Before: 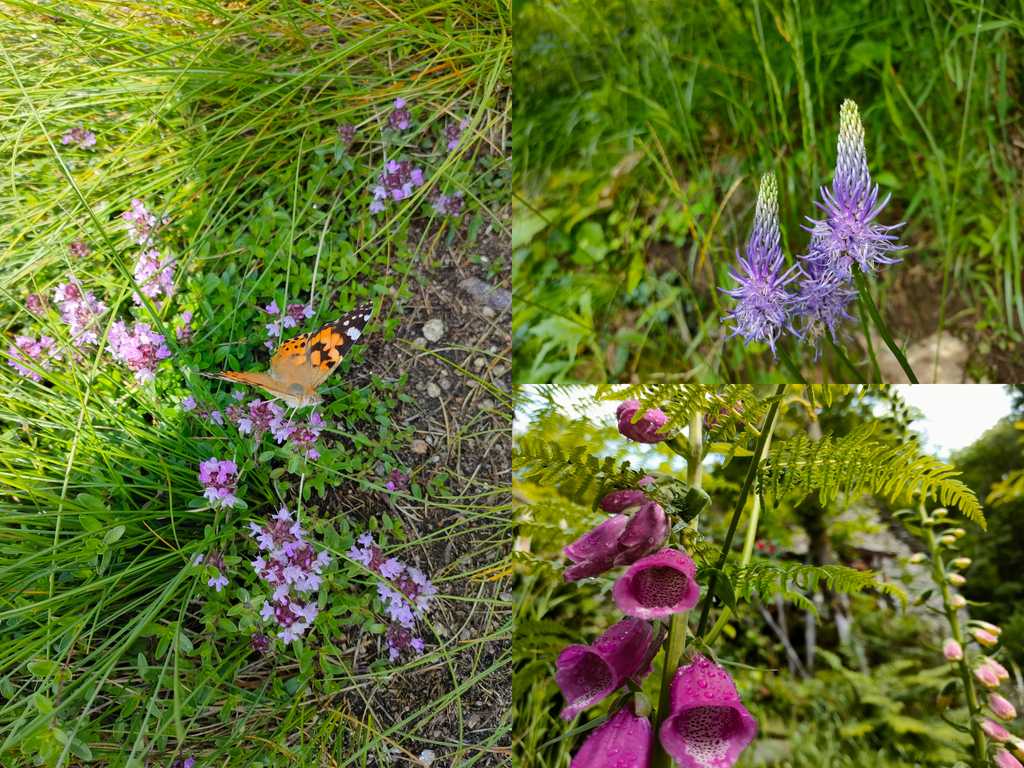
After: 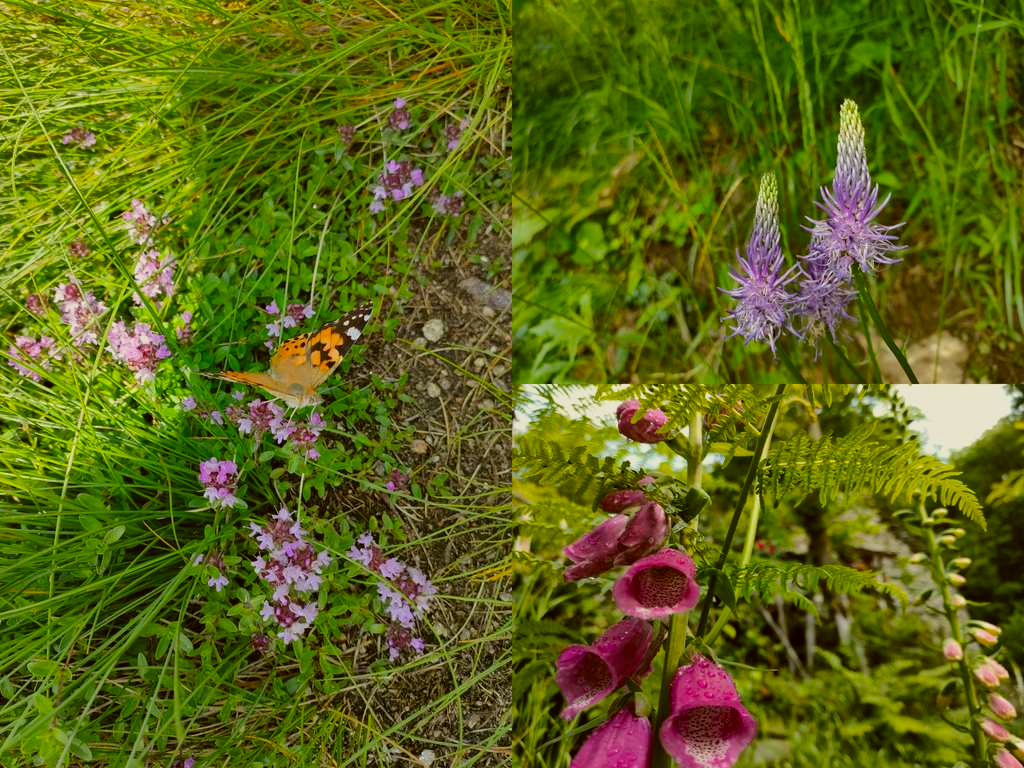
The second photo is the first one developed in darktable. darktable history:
color correction: highlights a* -1.43, highlights b* 10.12, shadows a* 0.395, shadows b* 19.35
shadows and highlights: shadows 80.73, white point adjustment -9.07, highlights -61.46, soften with gaussian
